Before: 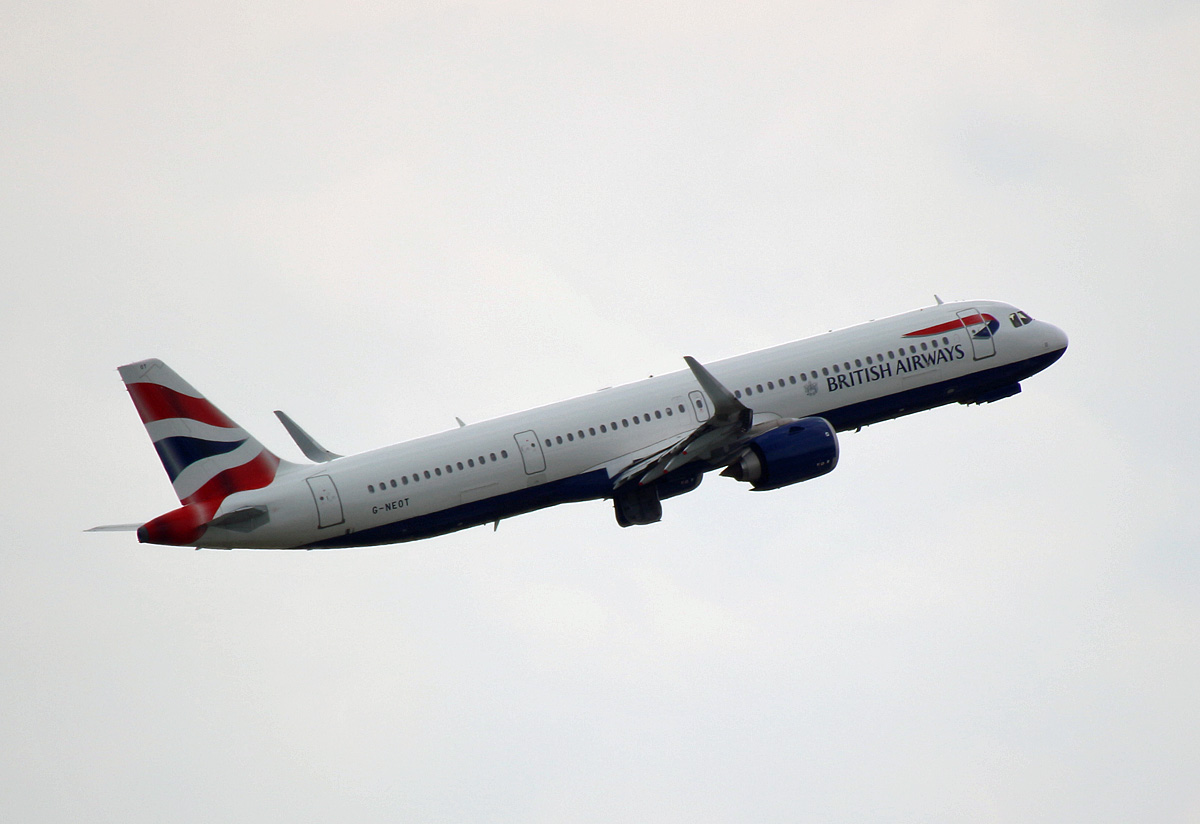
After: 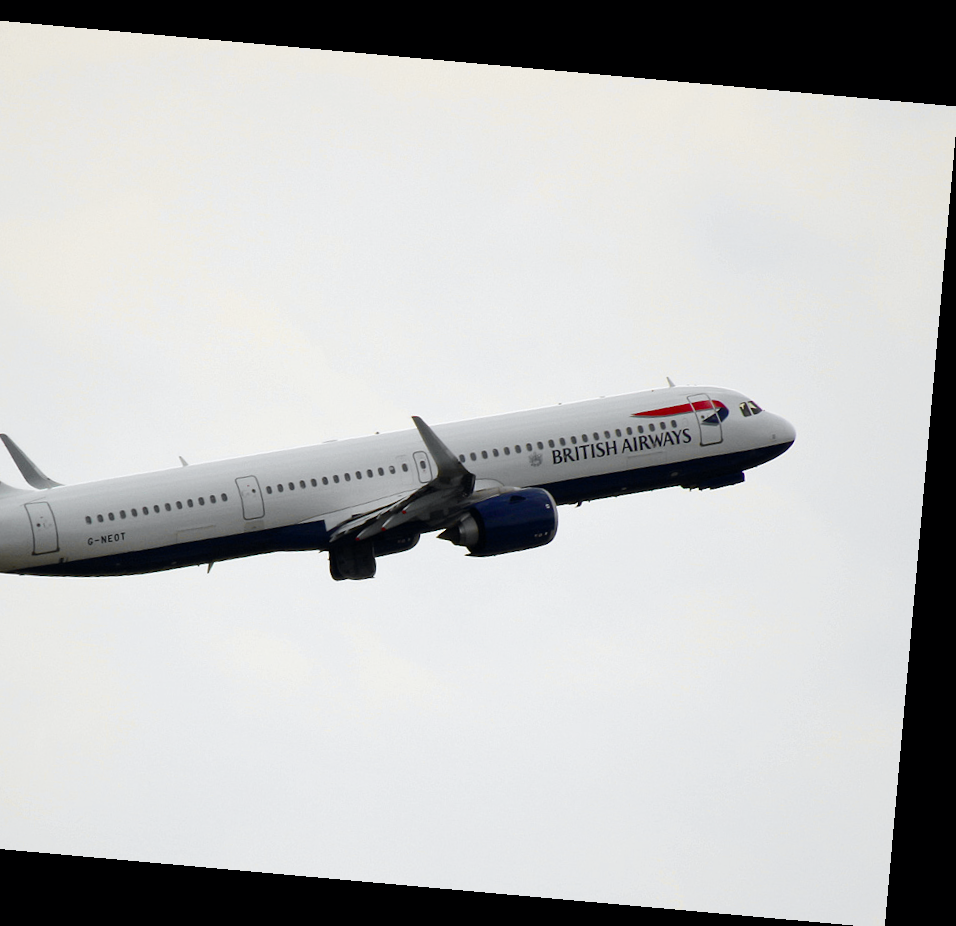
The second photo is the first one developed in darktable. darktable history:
tone curve: curves: ch0 [(0, 0) (0.071, 0.058) (0.266, 0.268) (0.498, 0.542) (0.766, 0.807) (1, 0.983)]; ch1 [(0, 0) (0.346, 0.307) (0.408, 0.387) (0.463, 0.465) (0.482, 0.493) (0.502, 0.499) (0.517, 0.505) (0.55, 0.554) (0.597, 0.61) (0.651, 0.698) (1, 1)]; ch2 [(0, 0) (0.346, 0.34) (0.434, 0.46) (0.485, 0.494) (0.5, 0.498) (0.509, 0.517) (0.526, 0.539) (0.583, 0.603) (0.625, 0.659) (1, 1)], color space Lab, independent channels, preserve colors none
crop and rotate: left 24.6%
rotate and perspective: rotation 5.12°, automatic cropping off
